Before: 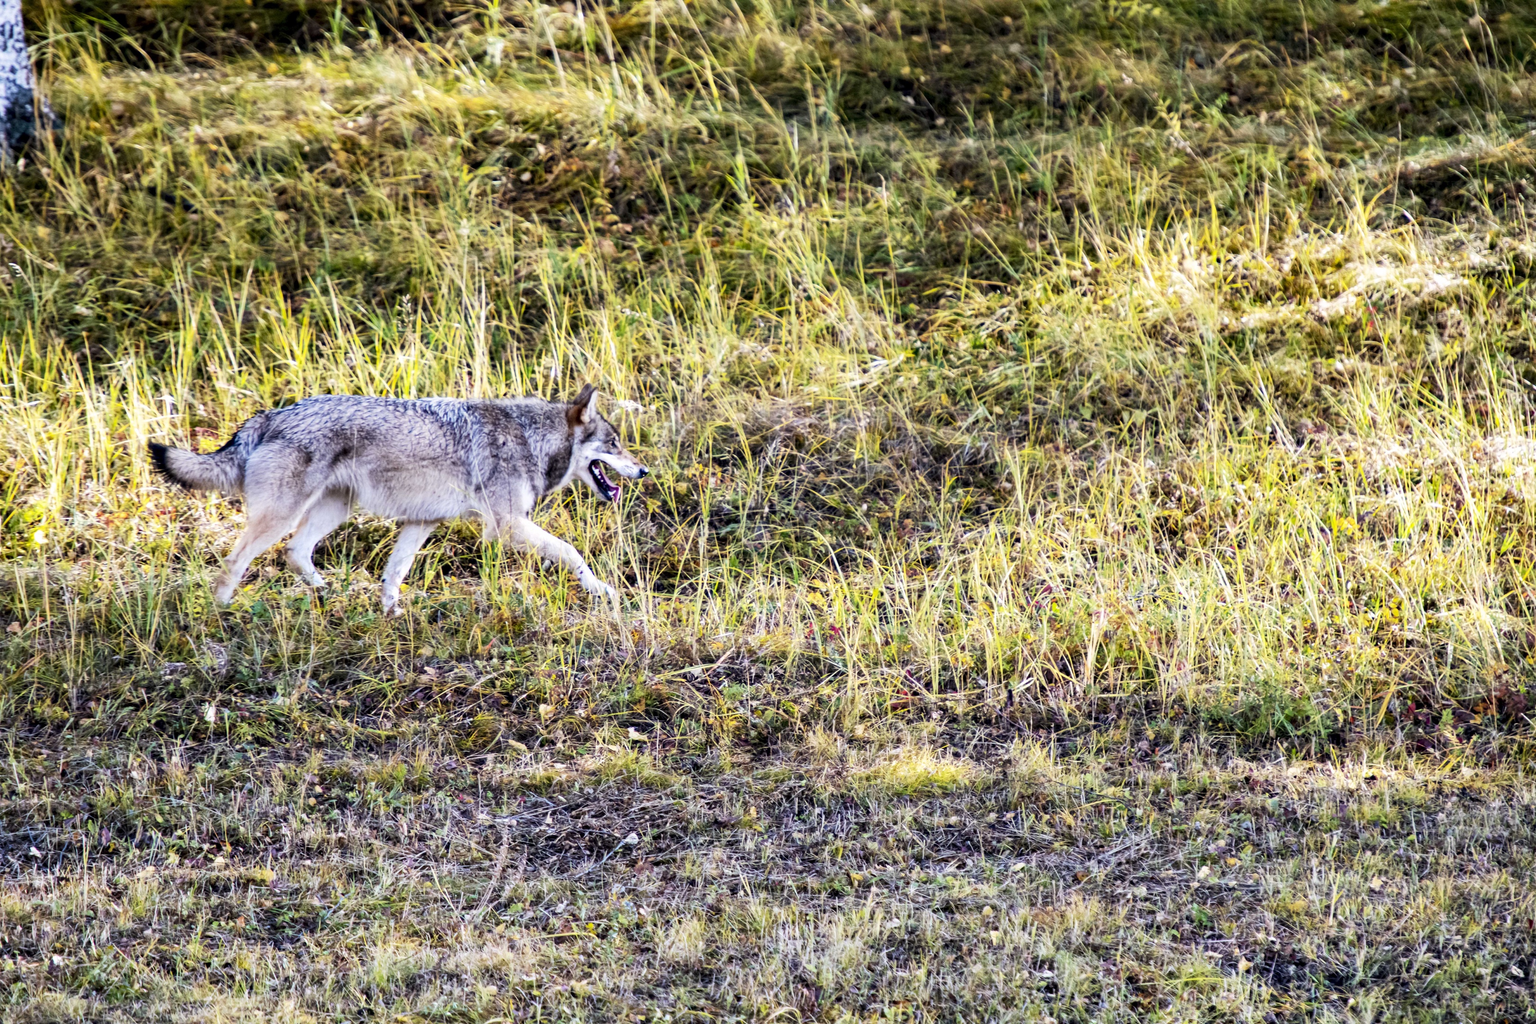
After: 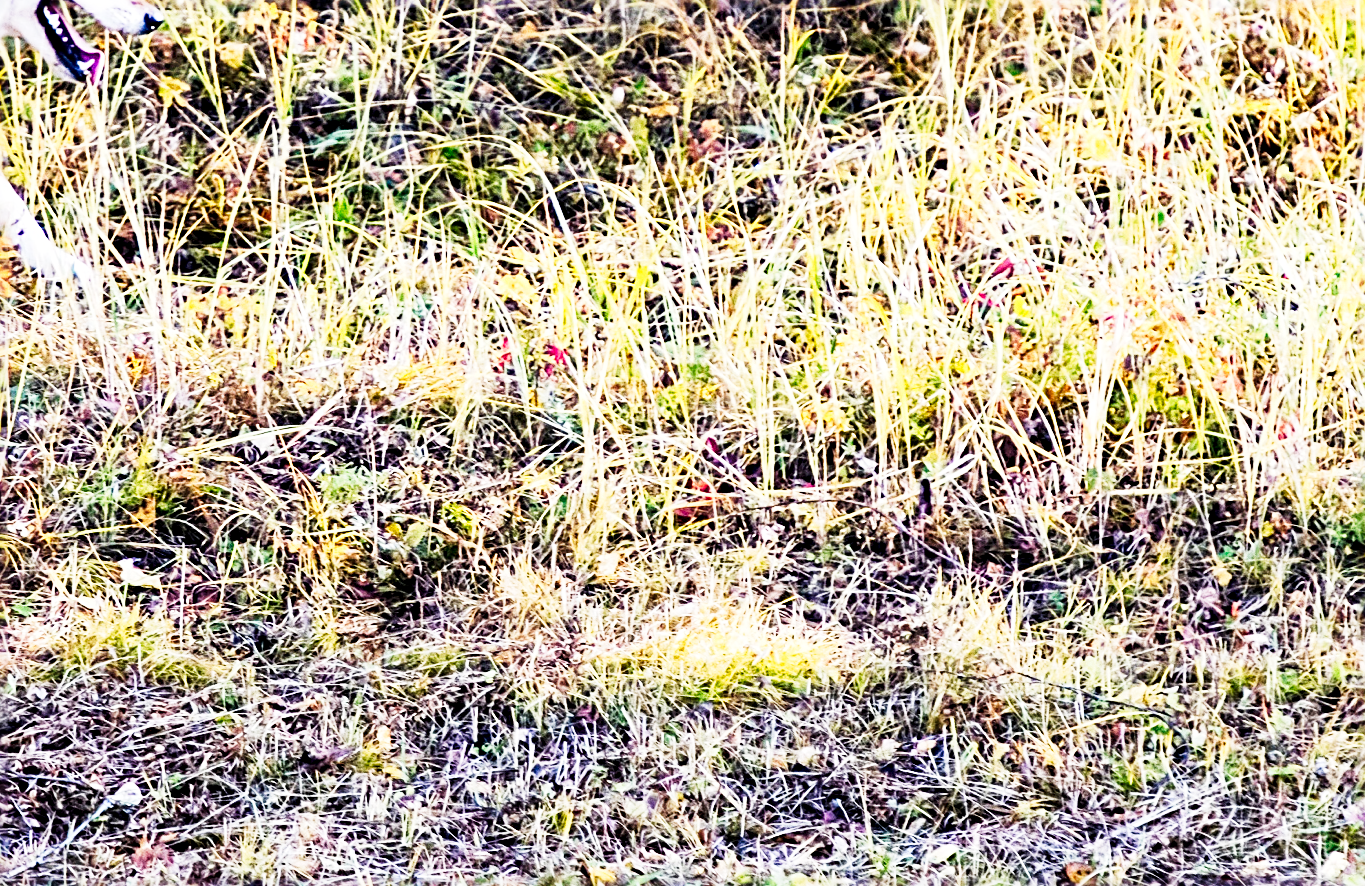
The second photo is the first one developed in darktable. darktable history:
sharpen: radius 2.817, amount 0.715
tone curve: curves: ch0 [(0, 0) (0.003, 0.003) (0.011, 0.013) (0.025, 0.028) (0.044, 0.05) (0.069, 0.078) (0.1, 0.113) (0.136, 0.153) (0.177, 0.2) (0.224, 0.271) (0.277, 0.374) (0.335, 0.47) (0.399, 0.574) (0.468, 0.688) (0.543, 0.79) (0.623, 0.859) (0.709, 0.919) (0.801, 0.957) (0.898, 0.978) (1, 1)], preserve colors none
tone equalizer: on, module defaults
crop: left 37.221%, top 45.169%, right 20.63%, bottom 13.777%
